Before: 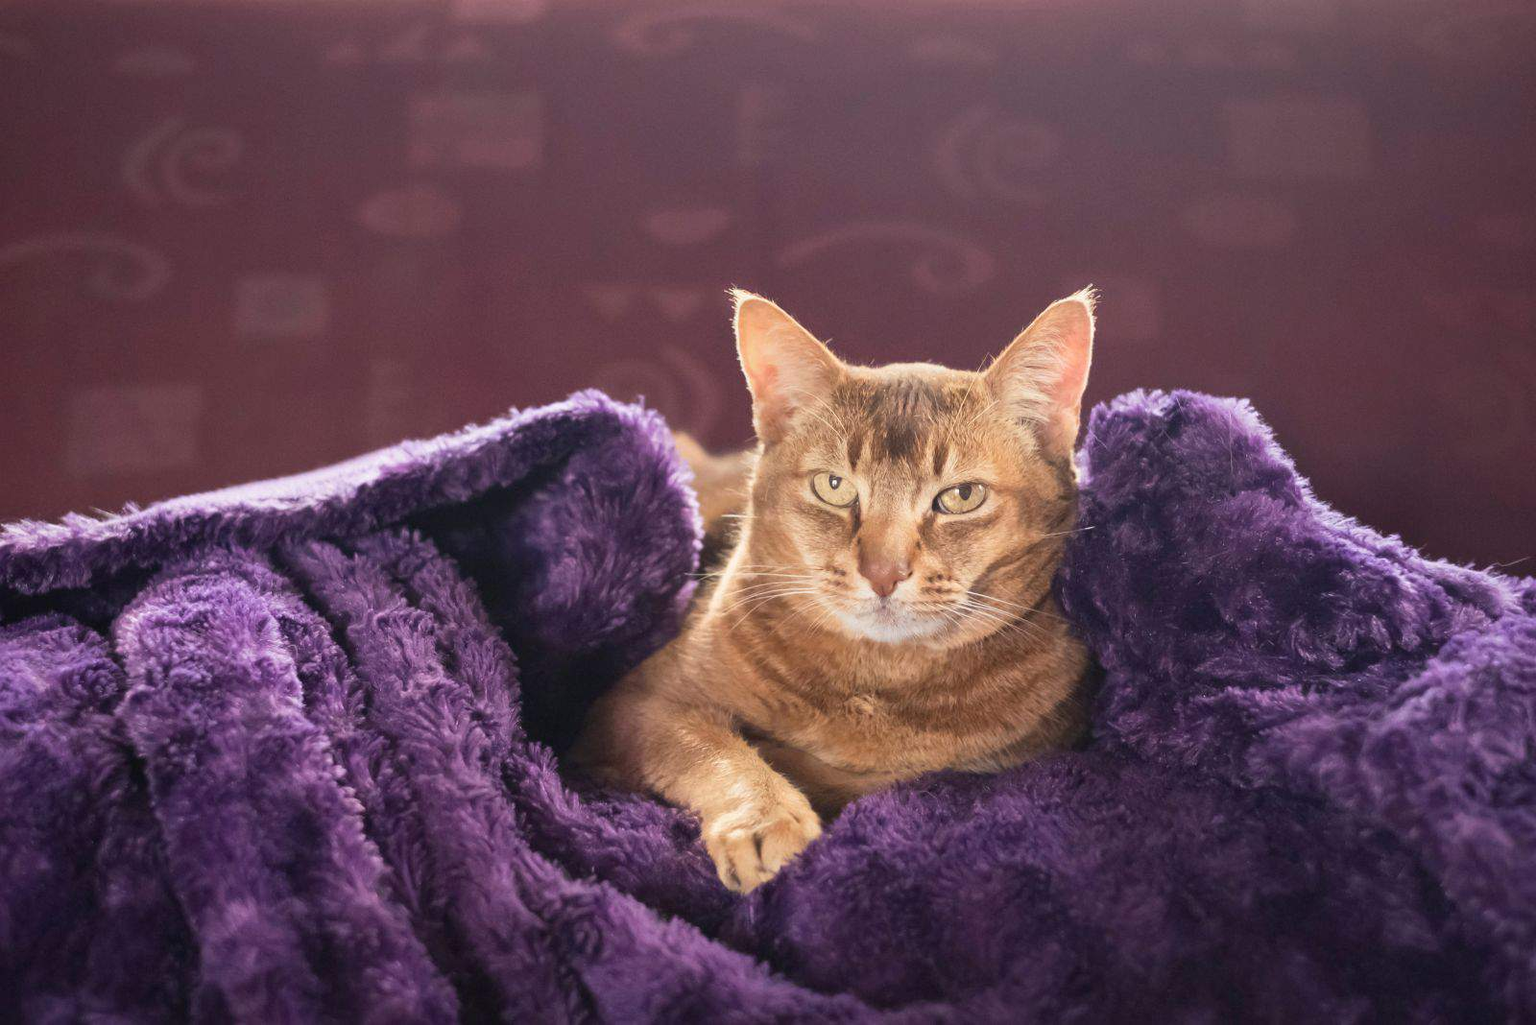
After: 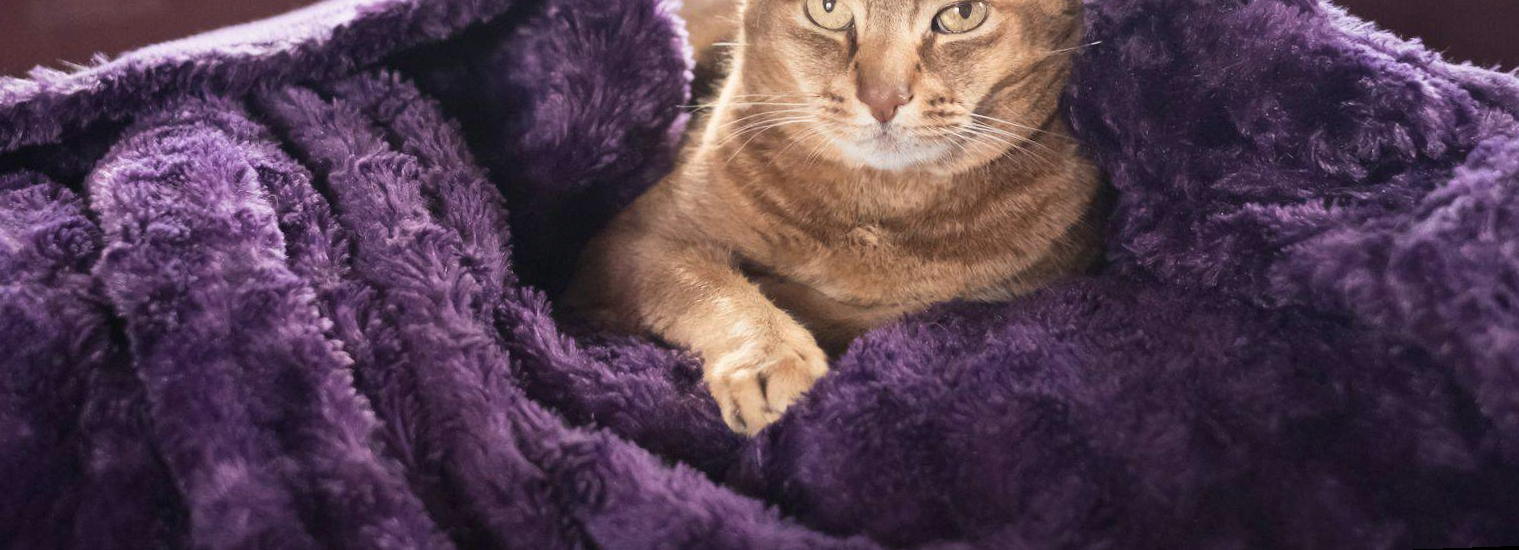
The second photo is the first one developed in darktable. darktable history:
crop and rotate: top 46.237%
rotate and perspective: rotation -2.12°, lens shift (vertical) 0.009, lens shift (horizontal) -0.008, automatic cropping original format, crop left 0.036, crop right 0.964, crop top 0.05, crop bottom 0.959
contrast brightness saturation: contrast 0.11, saturation -0.17
